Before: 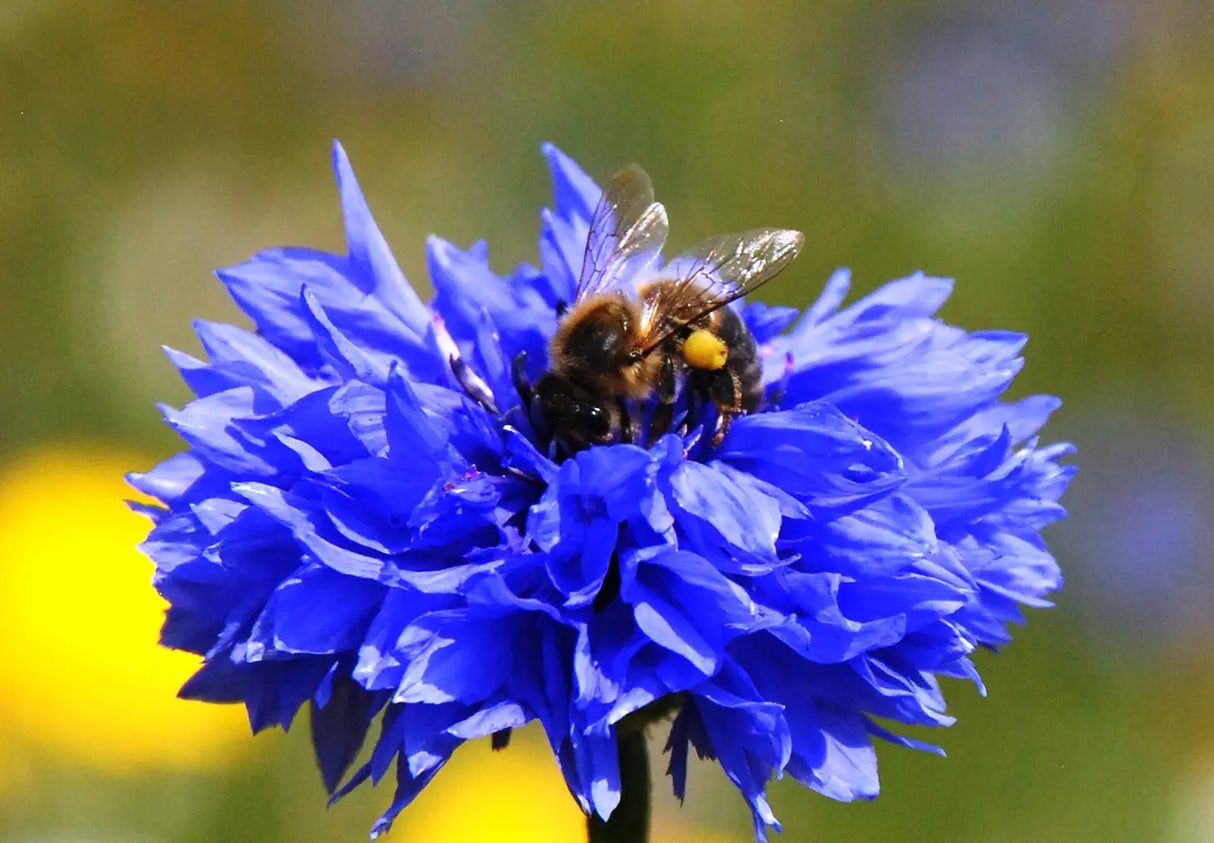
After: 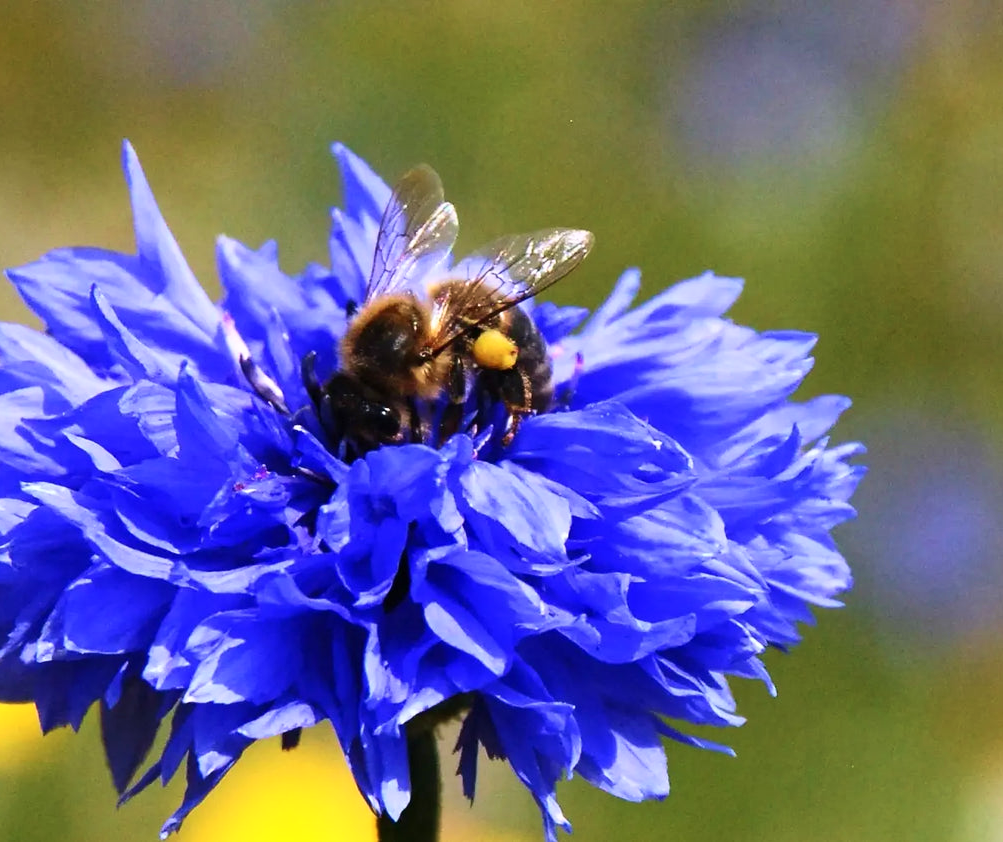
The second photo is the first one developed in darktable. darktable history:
crop: left 17.368%, bottom 0.033%
velvia: on, module defaults
contrast brightness saturation: contrast 0.149, brightness 0.054
